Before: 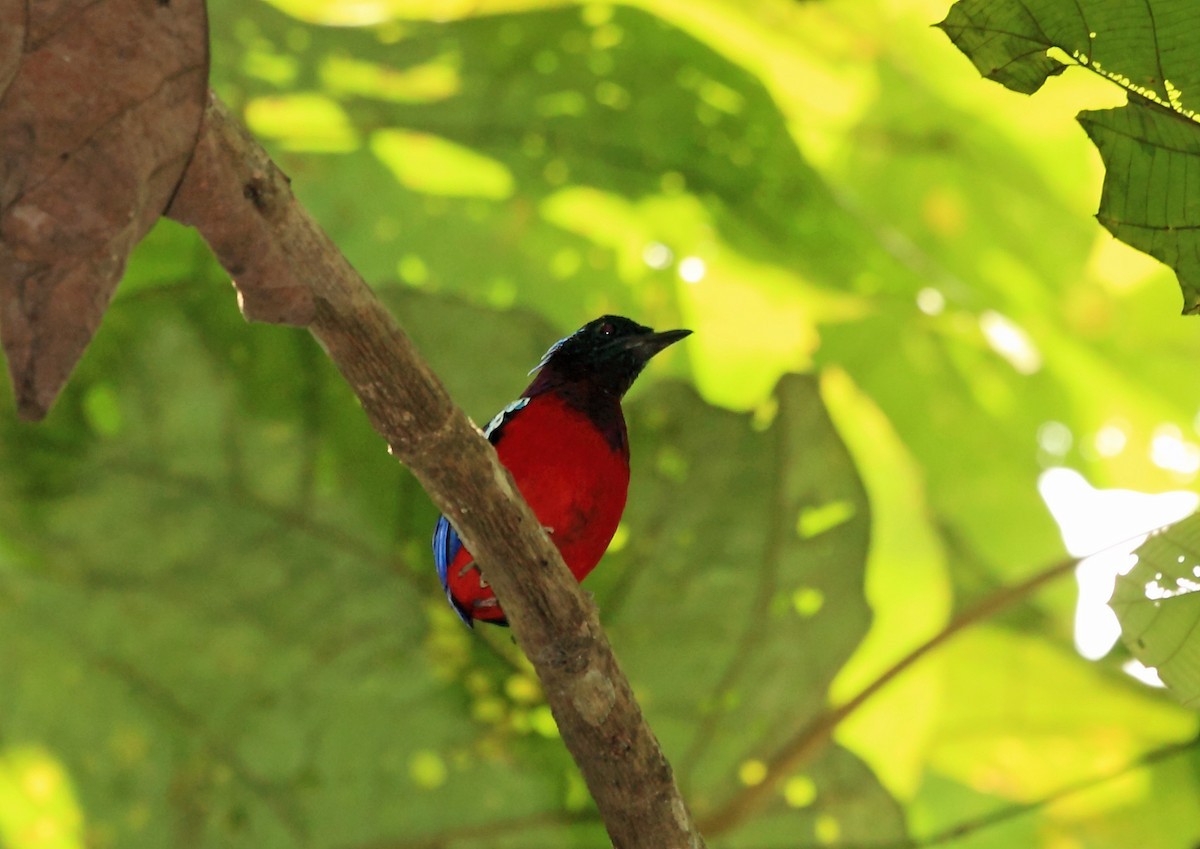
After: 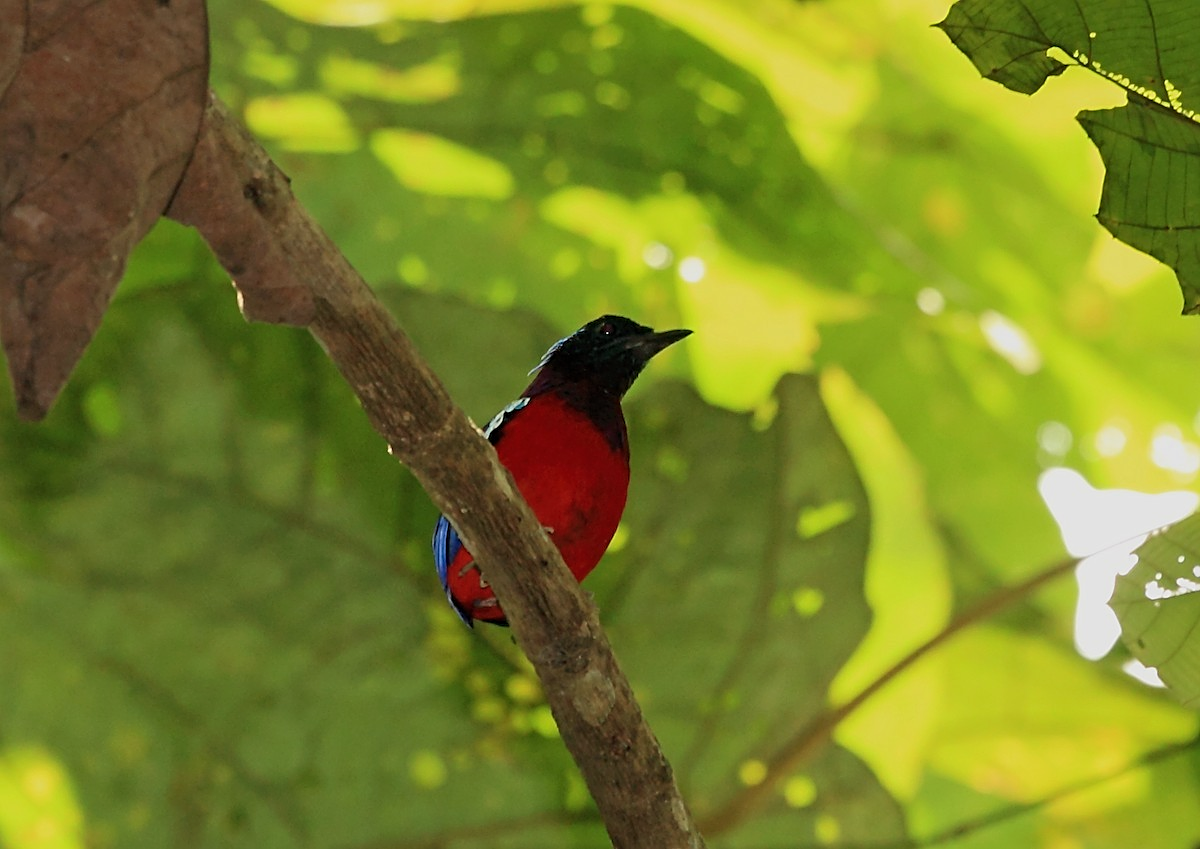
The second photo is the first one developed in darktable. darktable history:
exposure: exposure -0.36 EV, compensate highlight preservation false
sharpen: on, module defaults
